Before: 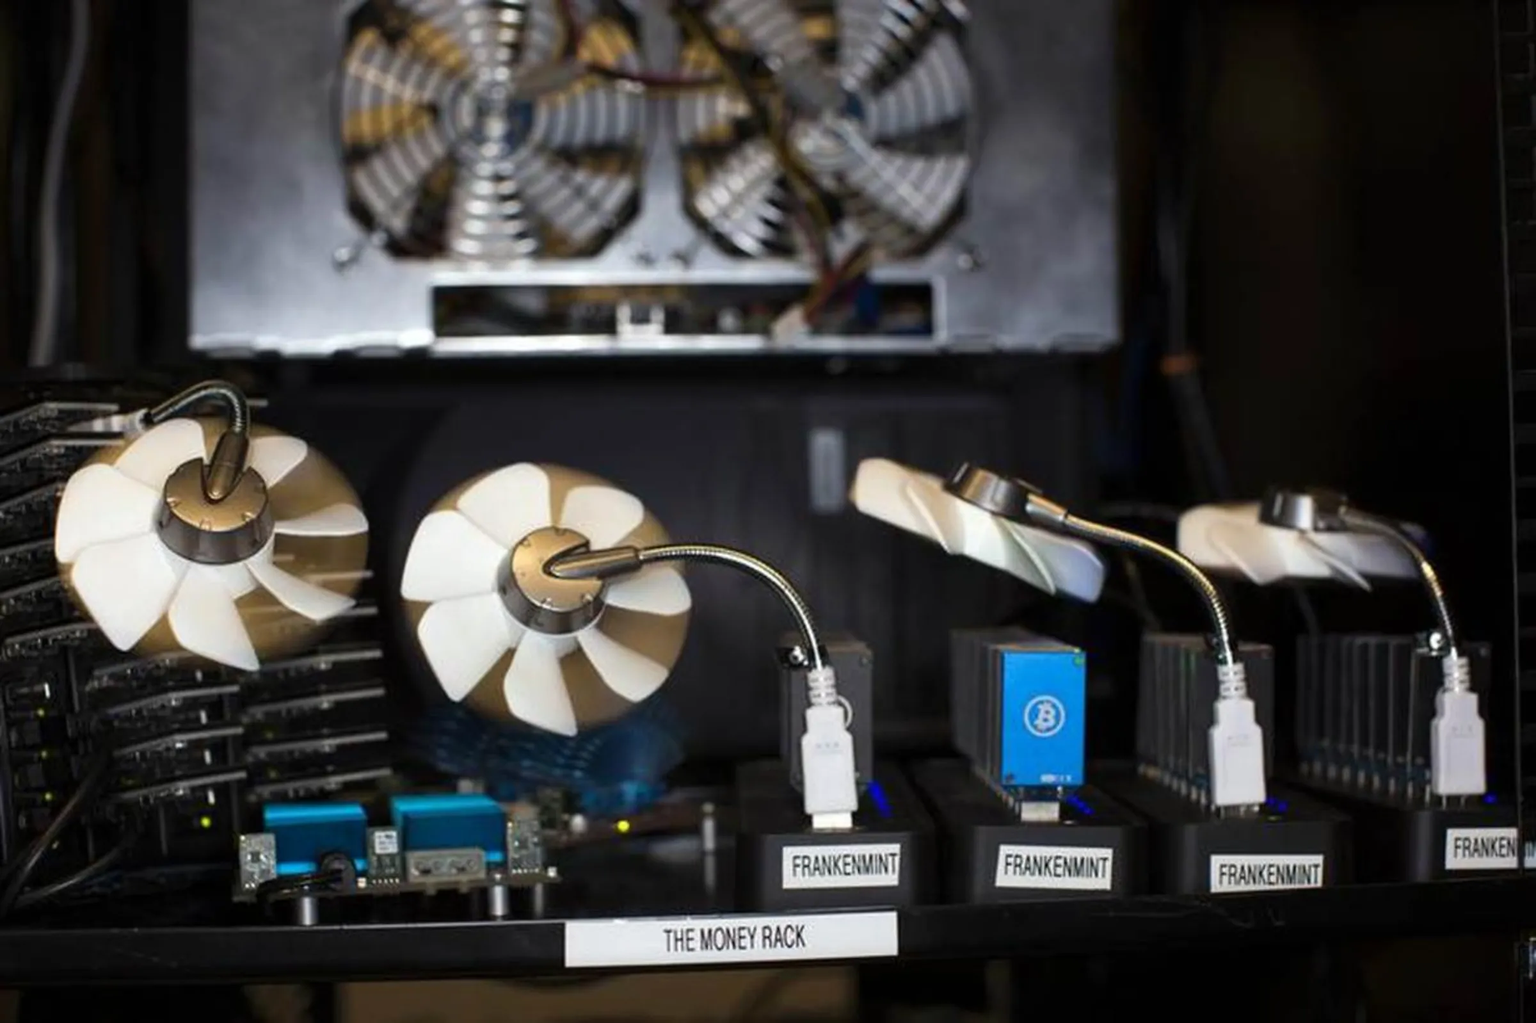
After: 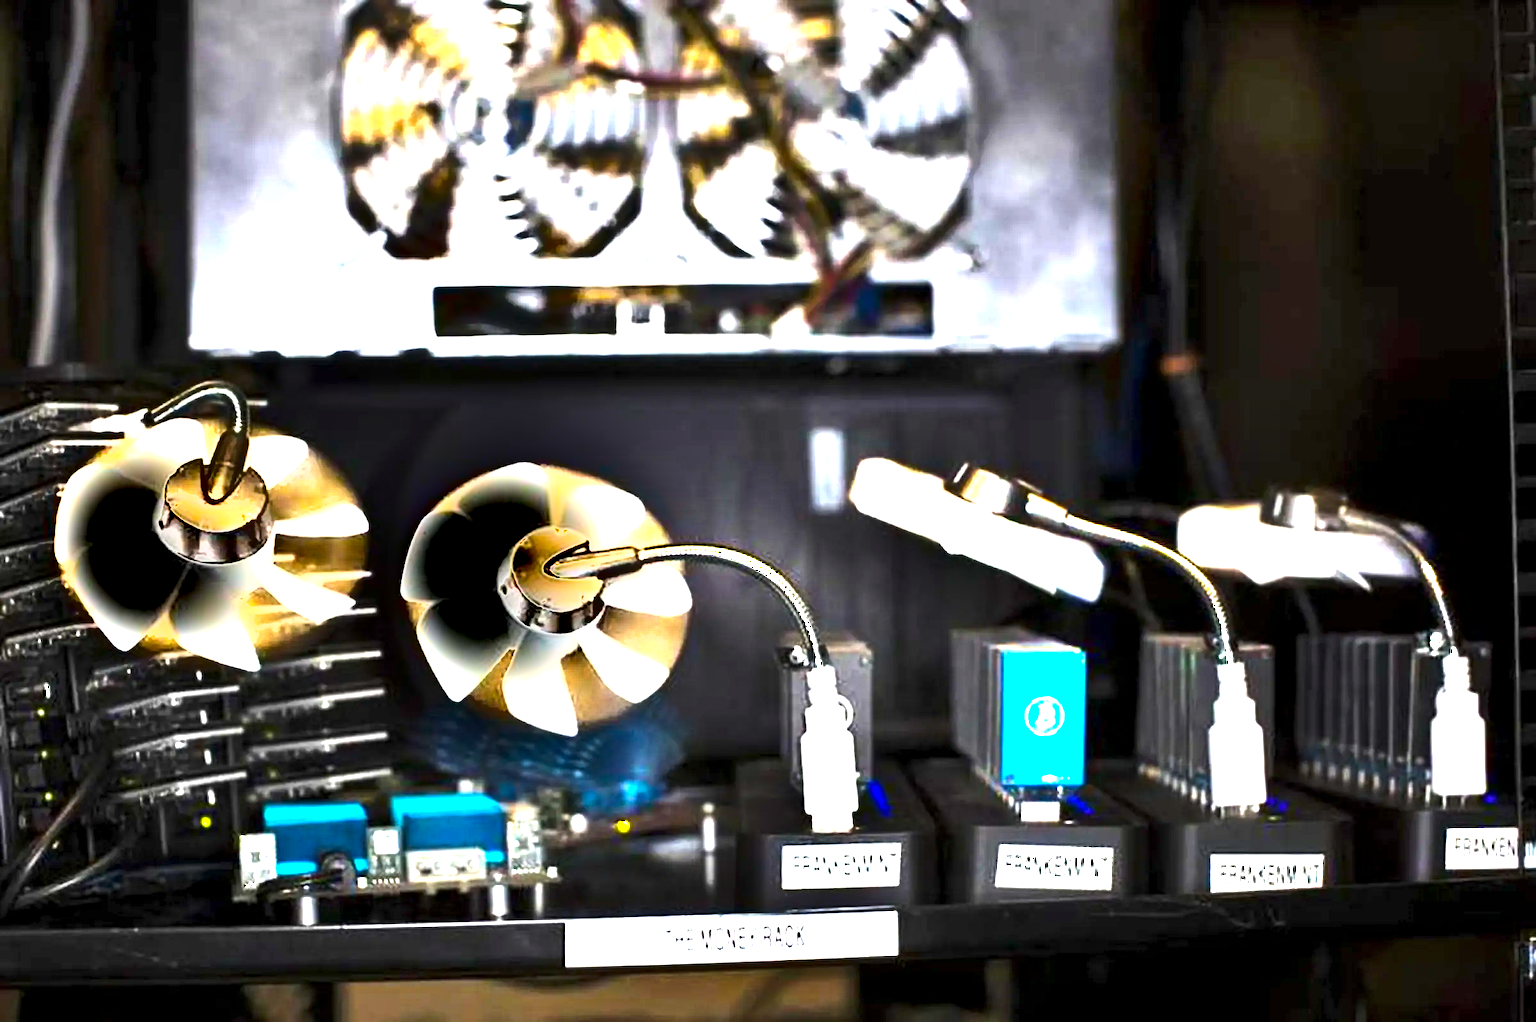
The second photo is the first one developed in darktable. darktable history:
color balance rgb: power › hue 60.56°, perceptual saturation grading › global saturation 0.853%, perceptual brilliance grading › highlights 47.171%, perceptual brilliance grading › mid-tones 21.137%, perceptual brilliance grading › shadows -6.066%, global vibrance 20%
shadows and highlights: shadows 31.46, highlights -32, soften with gaussian
exposure: black level correction 0.001, exposure 1.72 EV, compensate highlight preservation false
